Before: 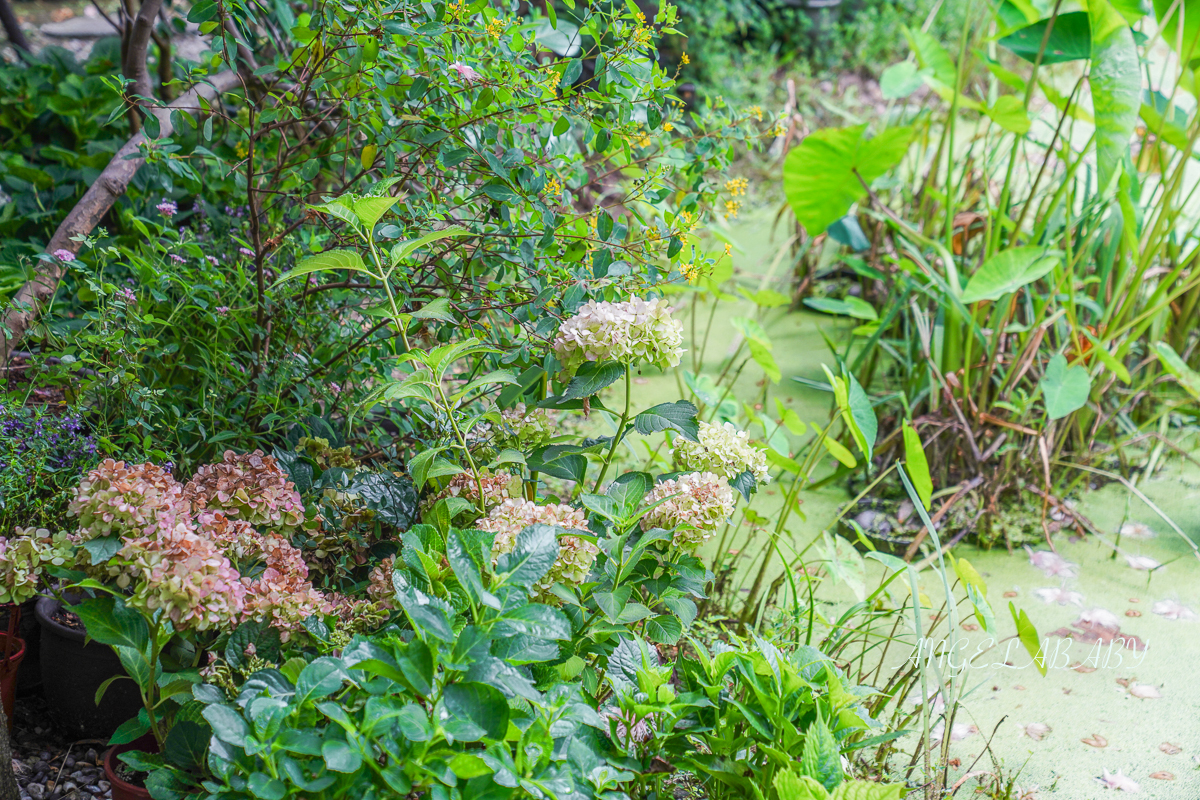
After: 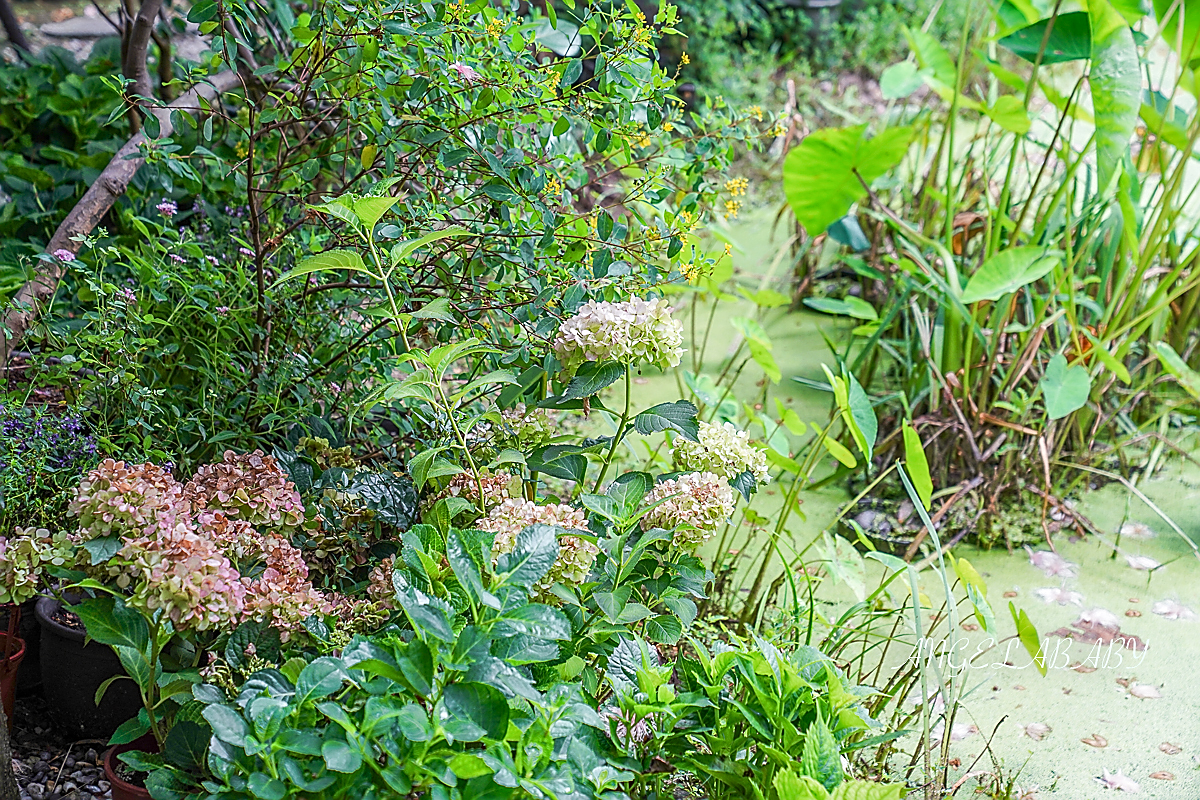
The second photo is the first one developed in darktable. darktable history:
sharpen: radius 1.4, amount 1.25, threshold 0.7
local contrast: mode bilateral grid, contrast 20, coarseness 50, detail 120%, midtone range 0.2
